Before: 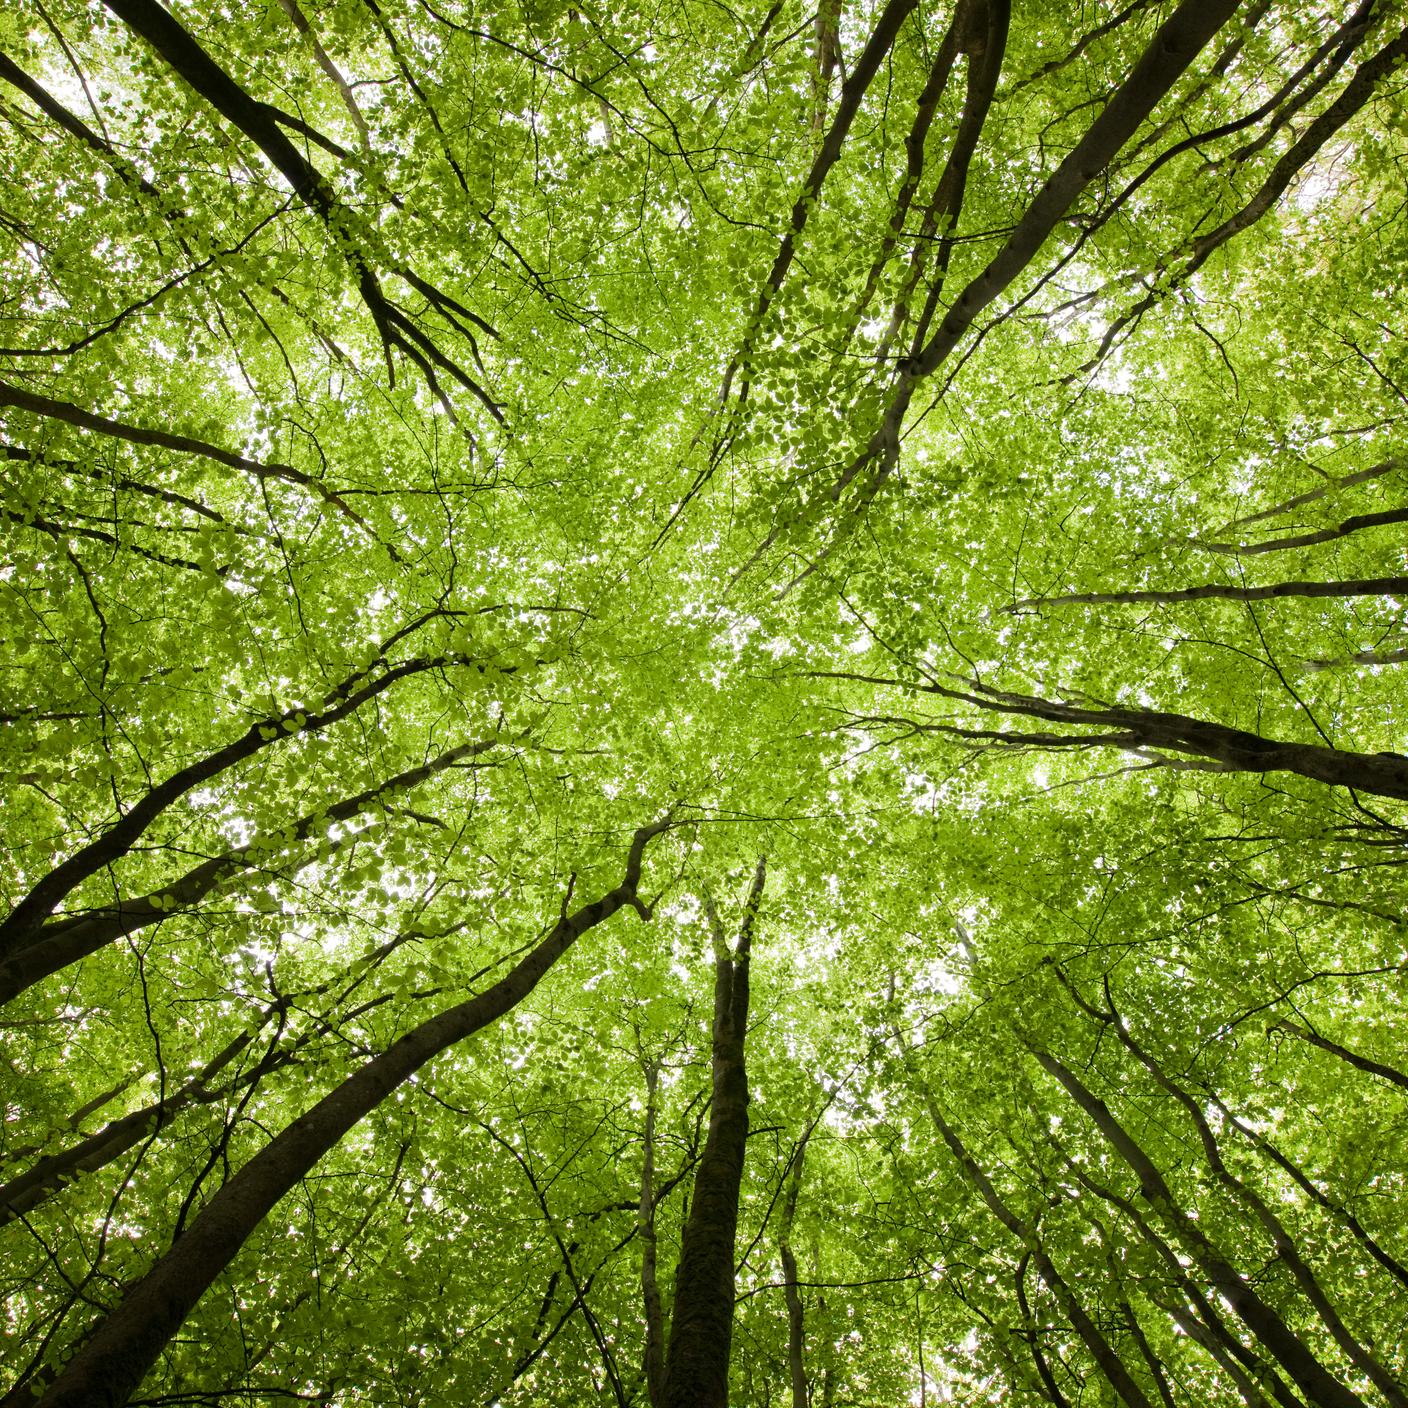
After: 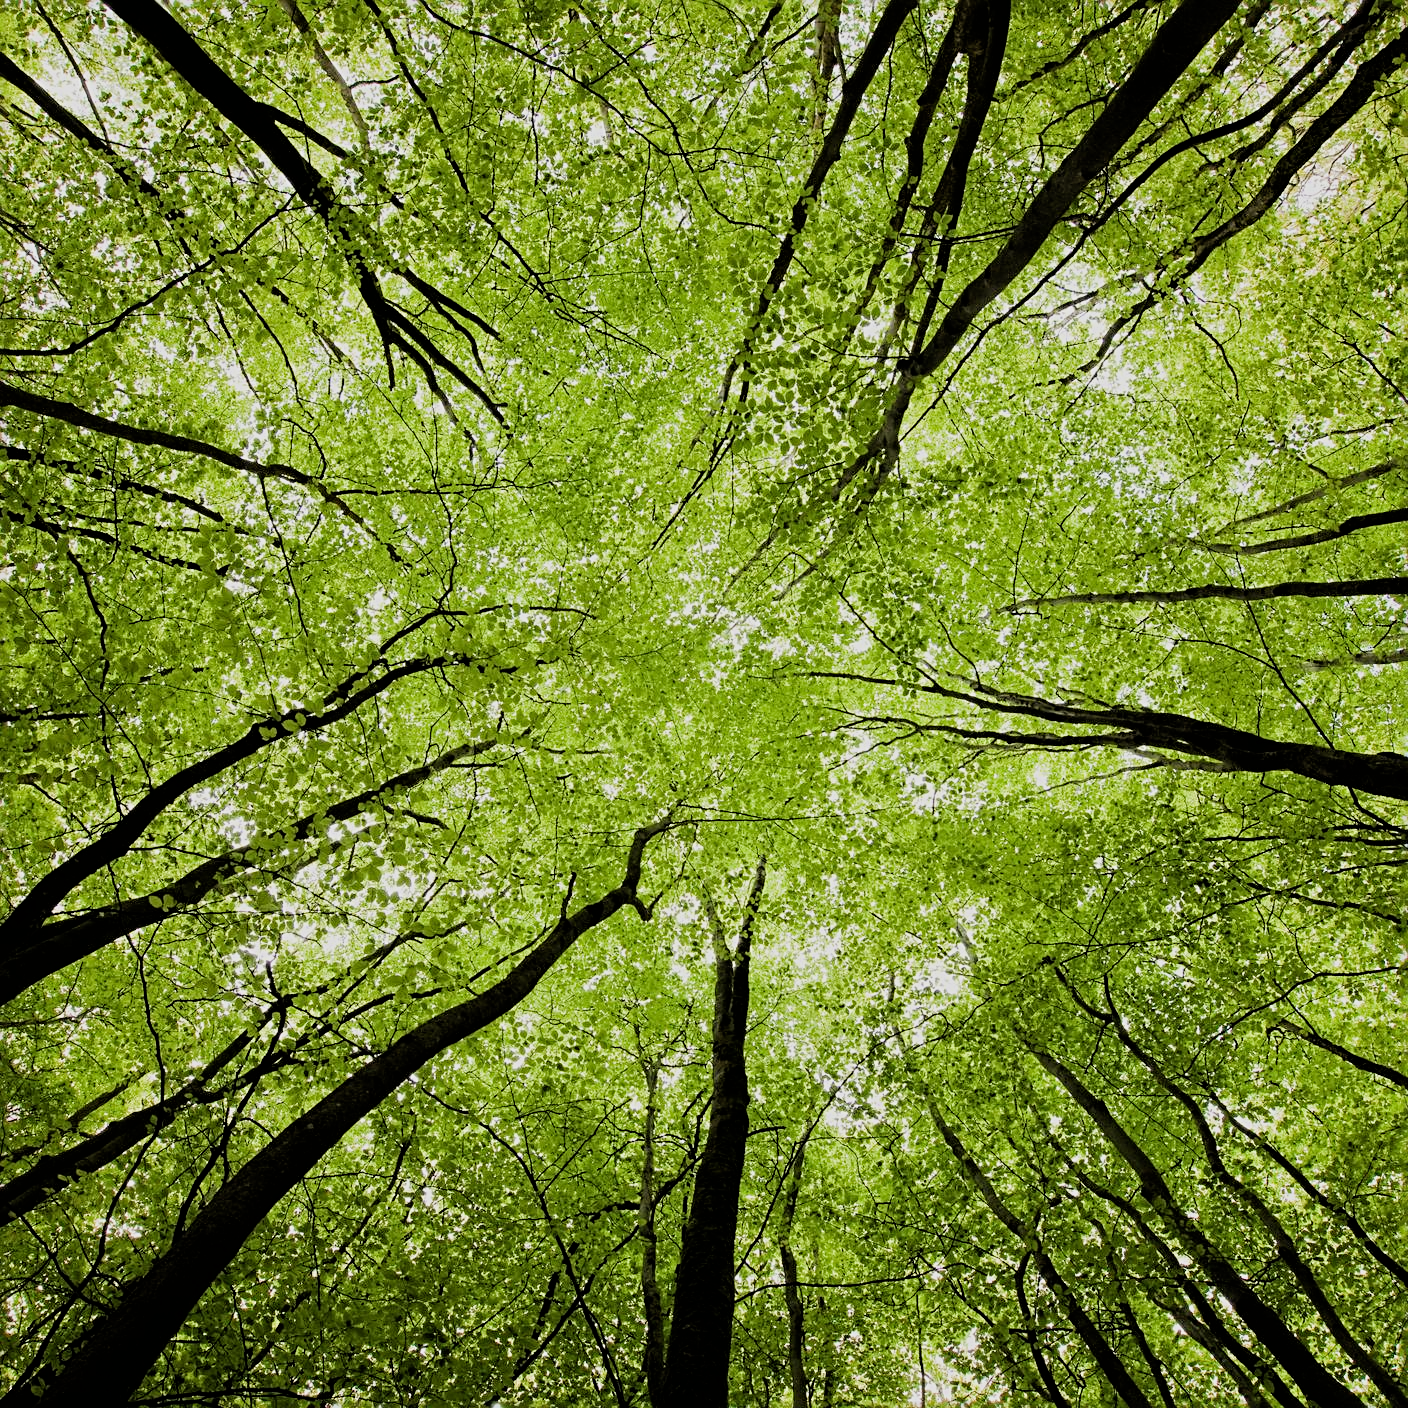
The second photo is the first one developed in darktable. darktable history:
filmic rgb: black relative exposure -5 EV, hardness 2.88, contrast 1.1
sharpen: radius 2.767
